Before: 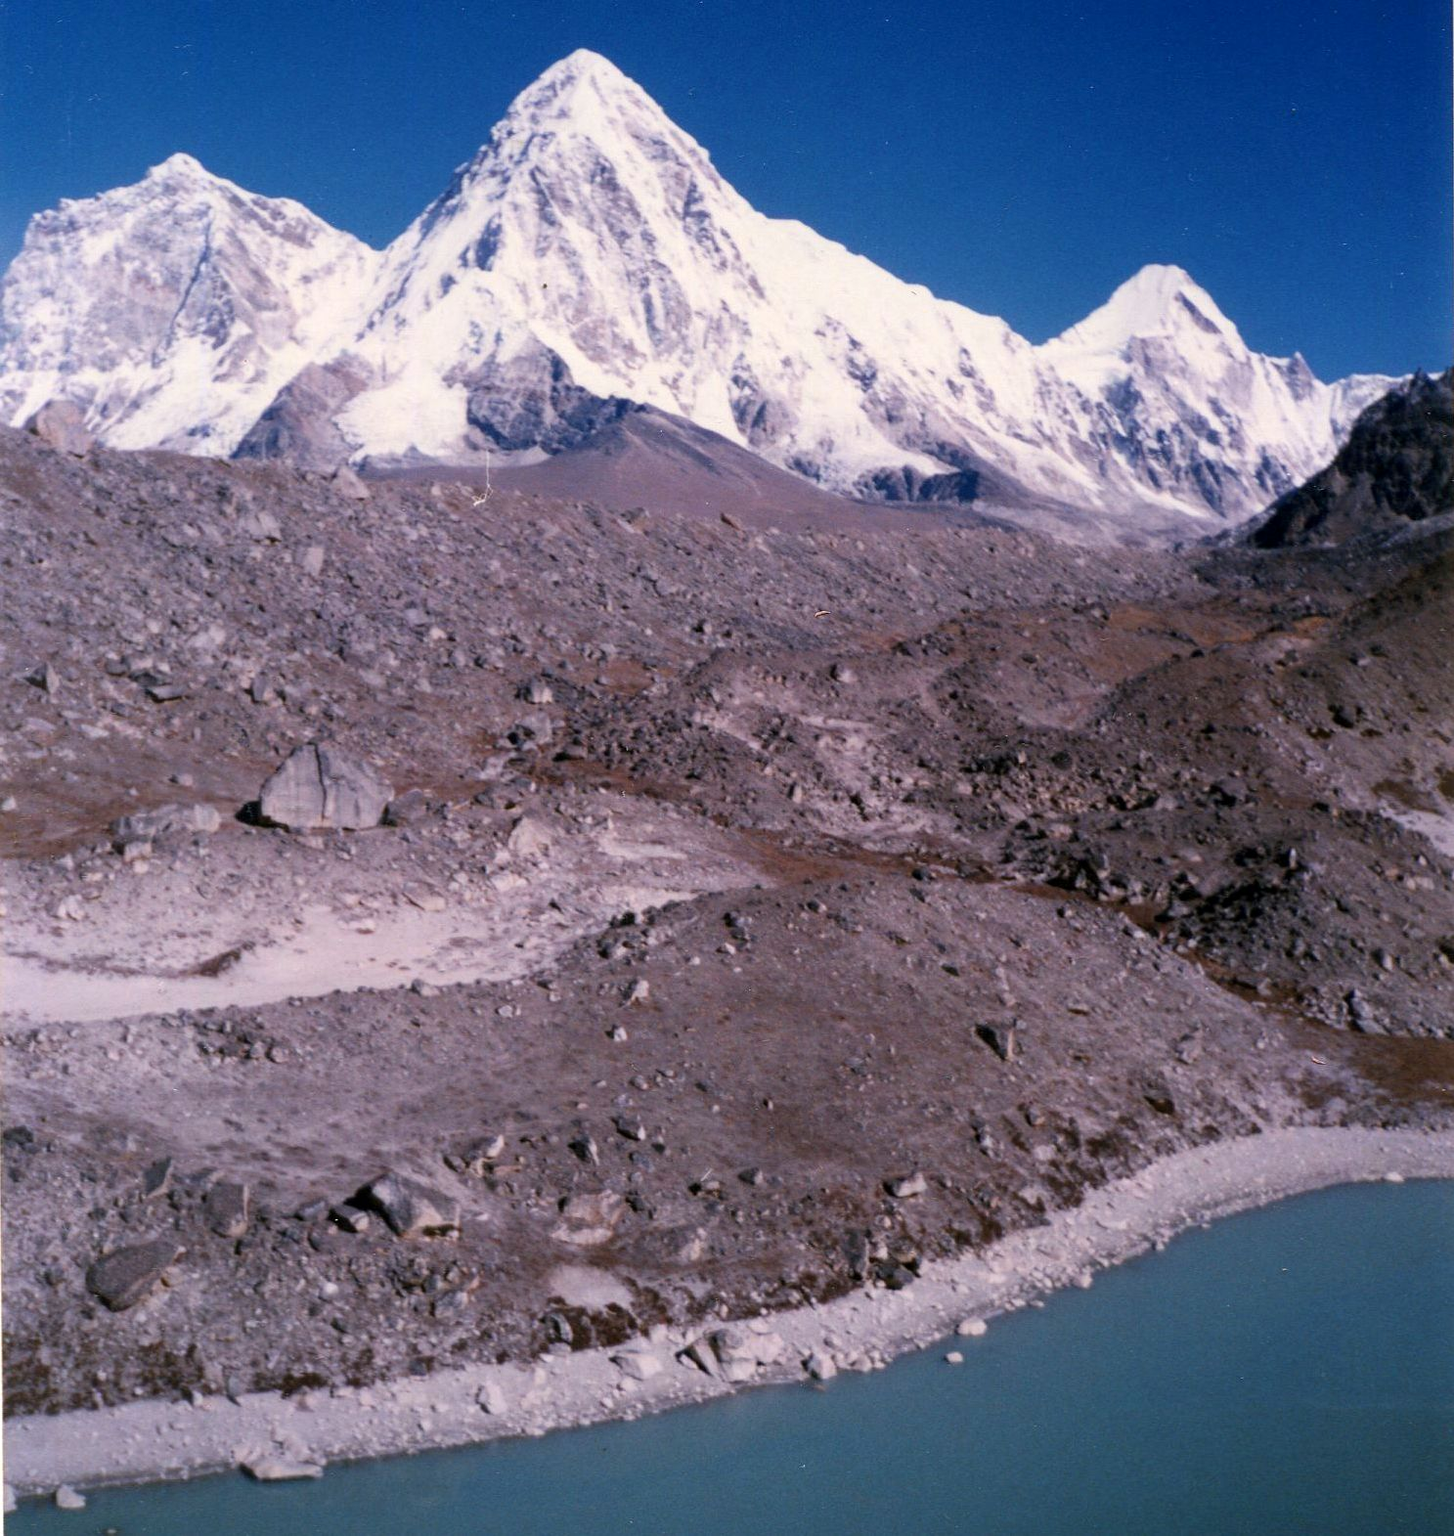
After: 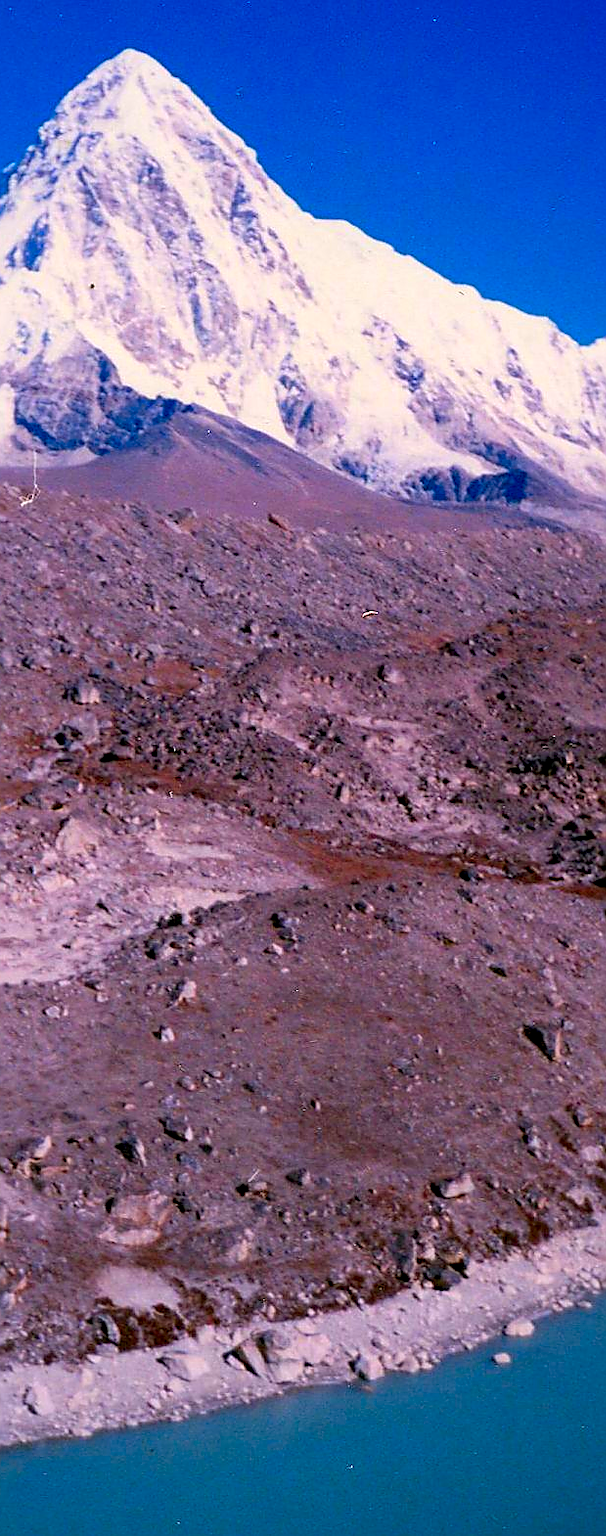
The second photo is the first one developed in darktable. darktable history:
exposure: black level correction 0.007, compensate exposure bias true, compensate highlight preservation false
color correction: highlights b* 0.001, saturation 1.81
sharpen: radius 1.348, amount 1.238, threshold 0.742
crop: left 31.166%, right 27.138%
